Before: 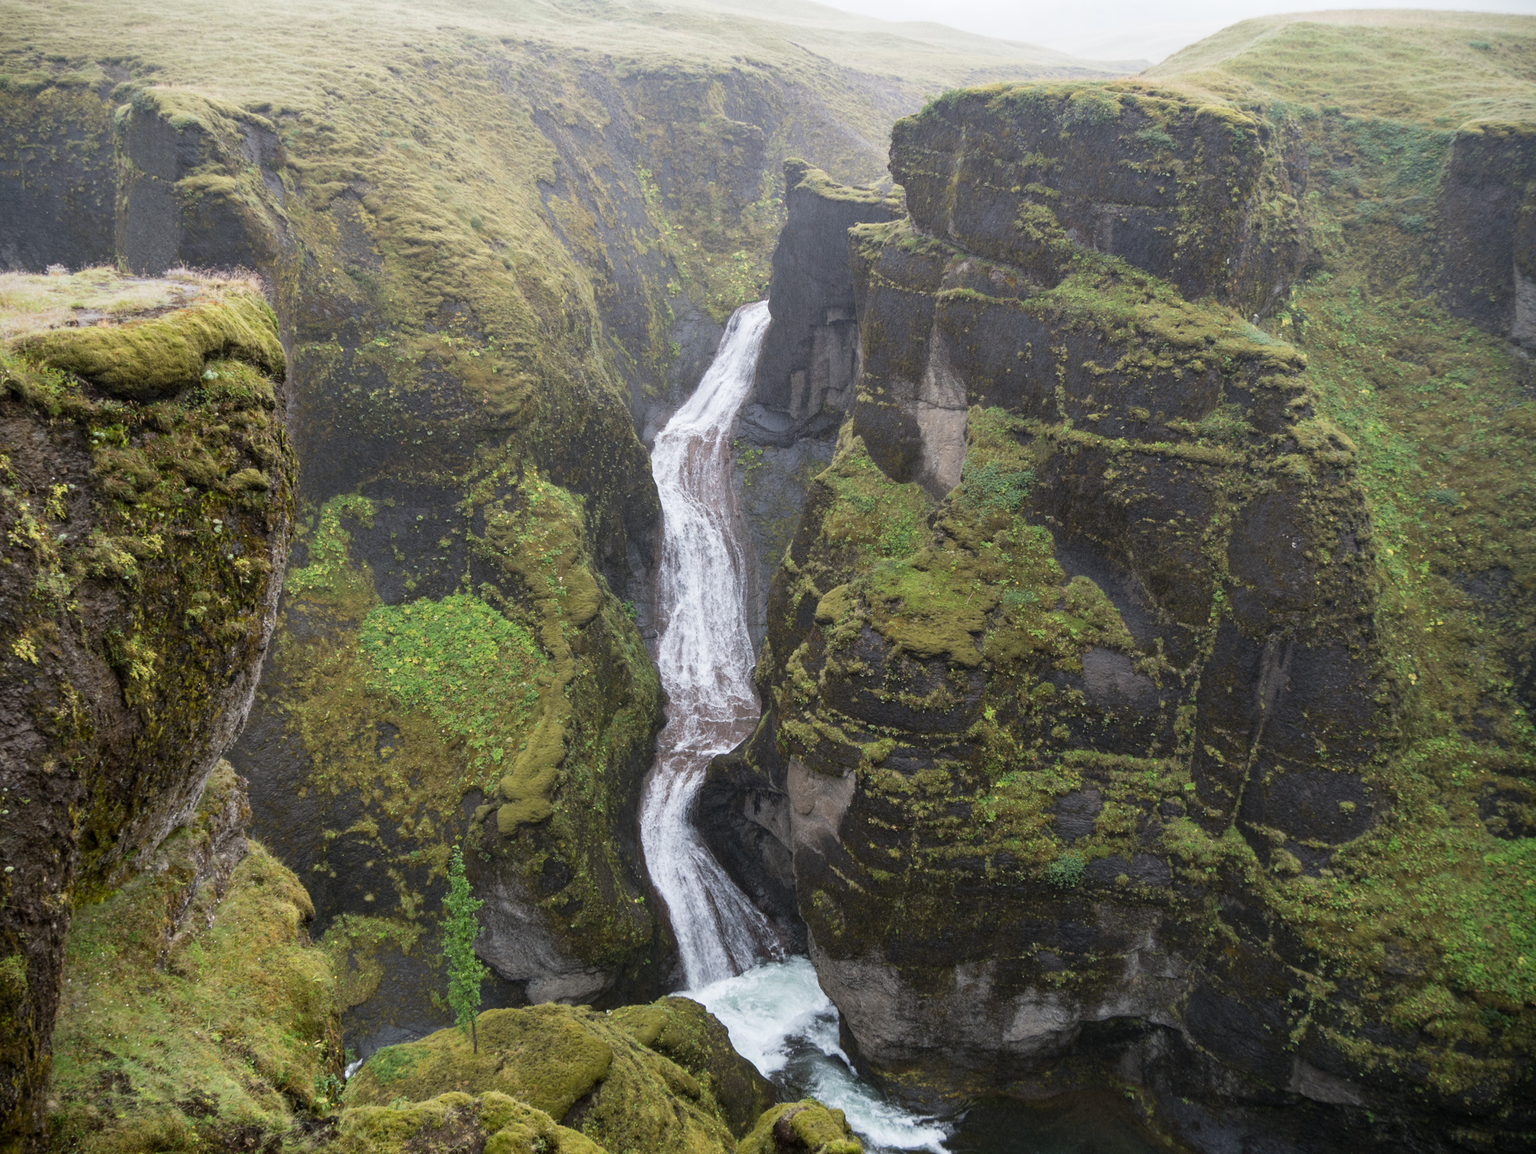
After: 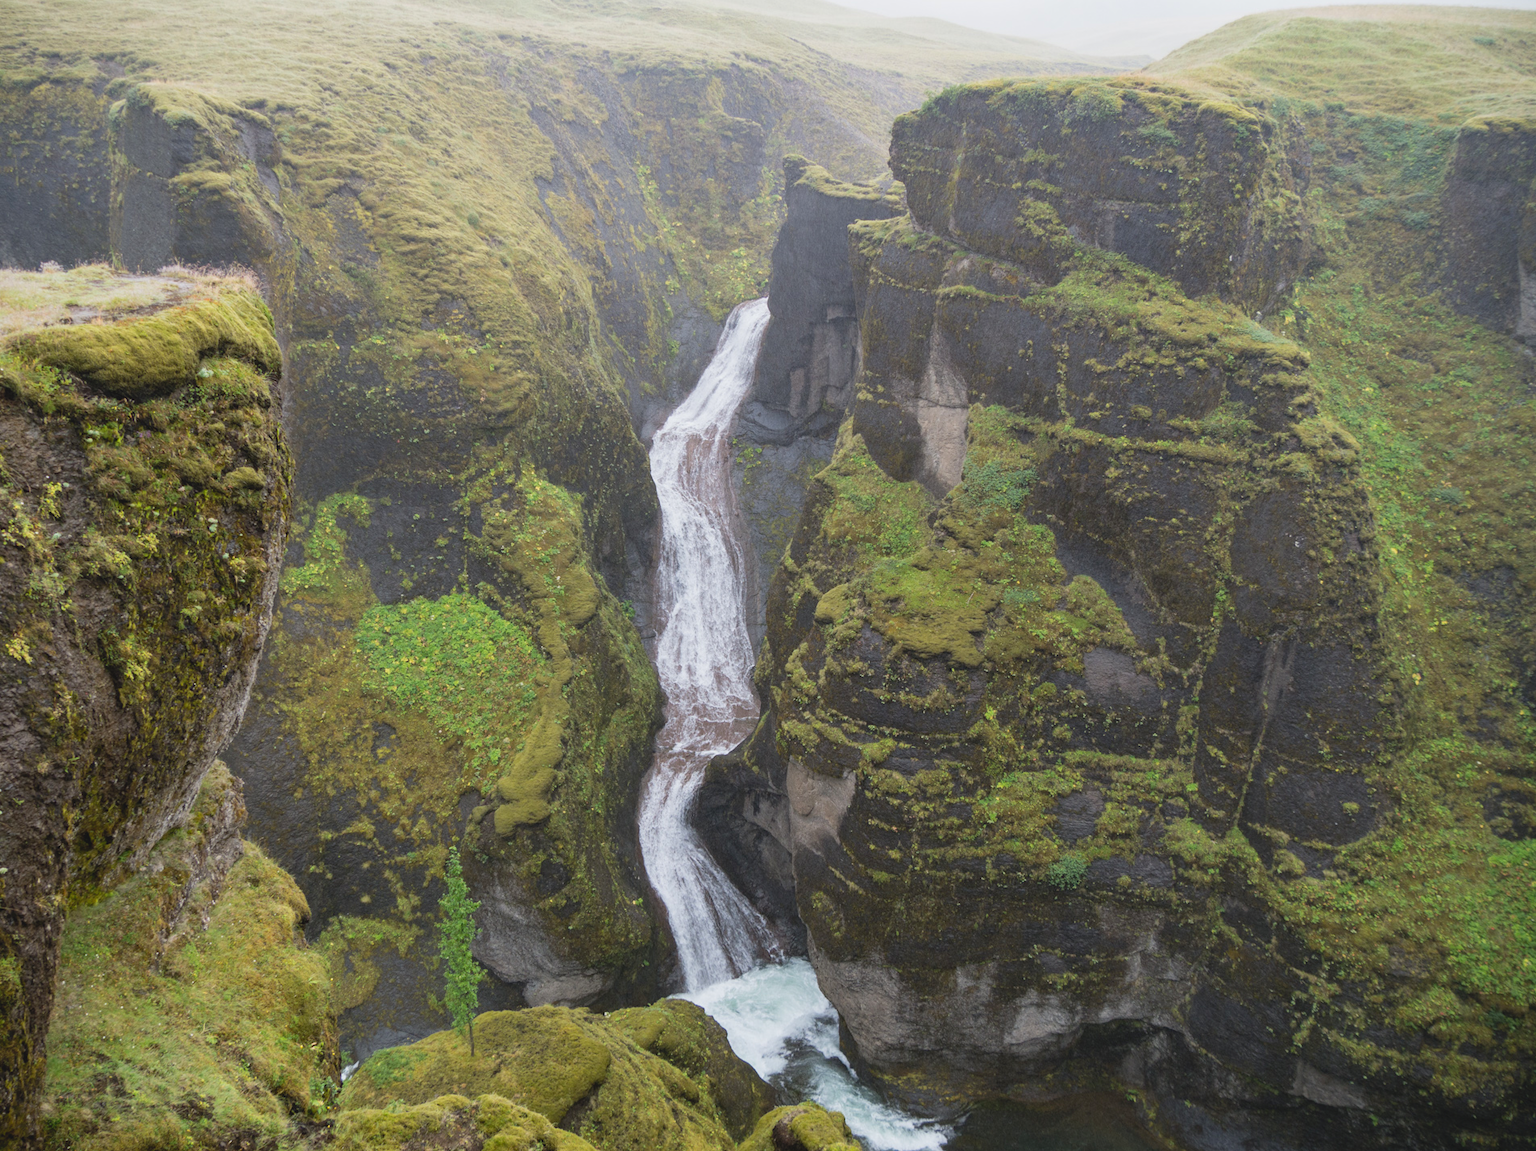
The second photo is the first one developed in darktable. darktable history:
base curve: exposure shift 0, preserve colors none
crop: left 0.434%, top 0.485%, right 0.244%, bottom 0.386%
contrast brightness saturation: contrast -0.1, brightness 0.05, saturation 0.08
